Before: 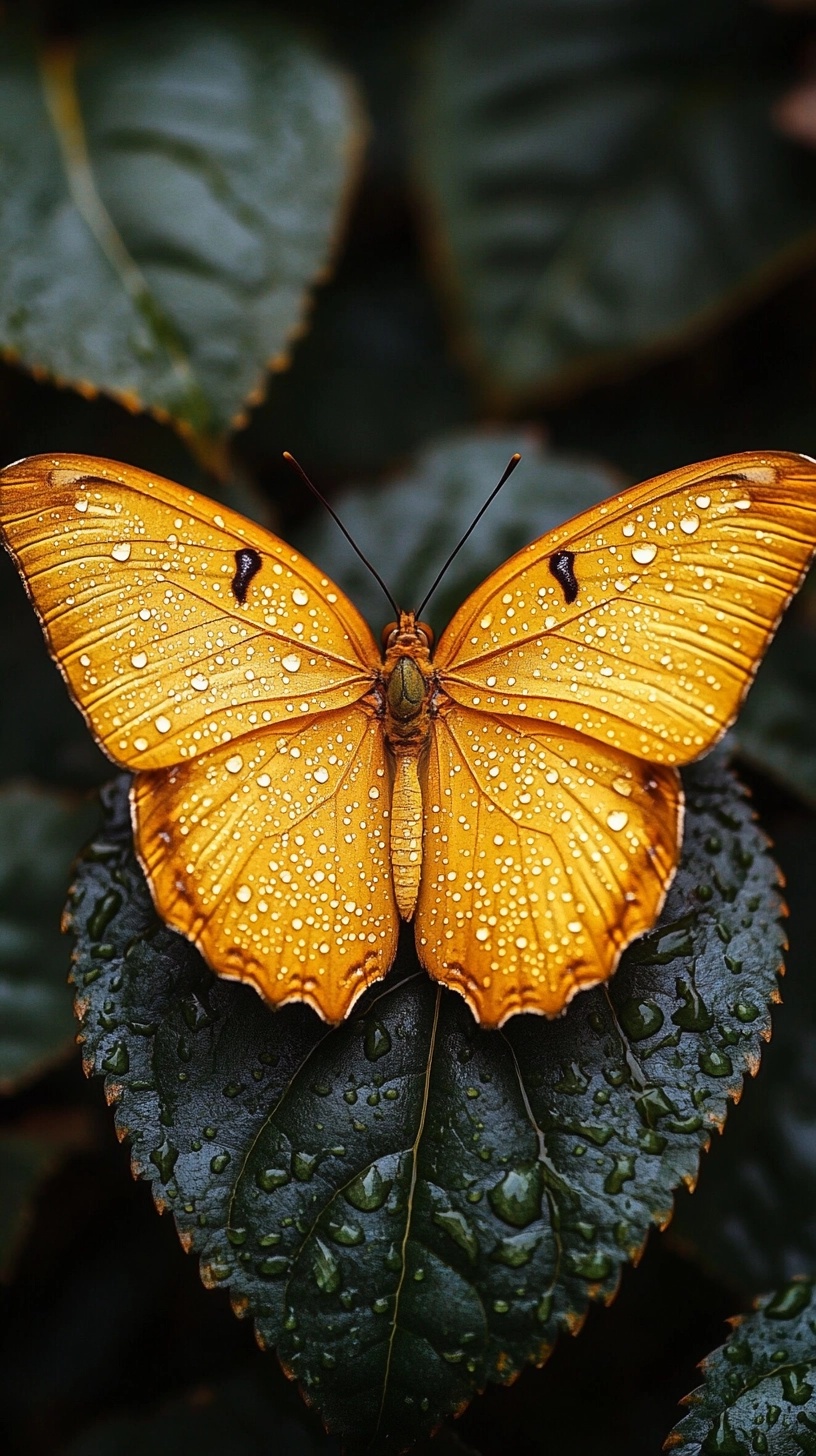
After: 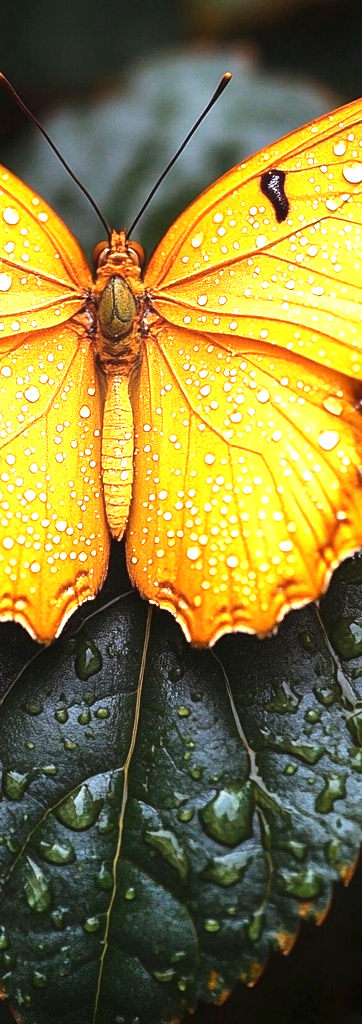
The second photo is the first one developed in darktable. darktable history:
contrast equalizer: octaves 7, y [[0.6 ×6], [0.55 ×6], [0 ×6], [0 ×6], [0 ×6]], mix -0.2
crop: left 35.432%, top 26.233%, right 20.145%, bottom 3.432%
exposure: black level correction 0, exposure 1.1 EV, compensate exposure bias true, compensate highlight preservation false
levels: levels [0, 0.476, 0.951]
